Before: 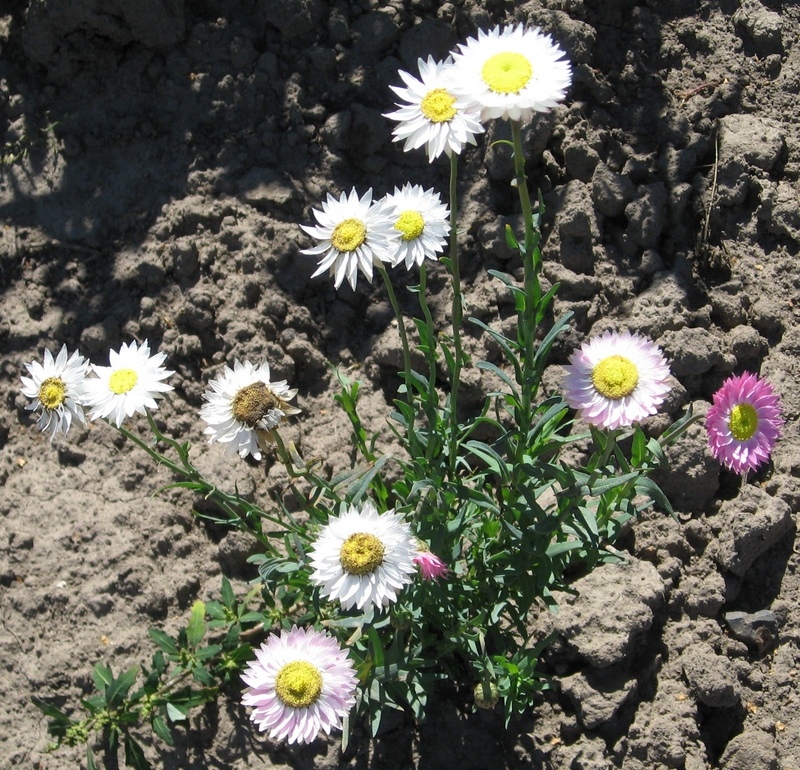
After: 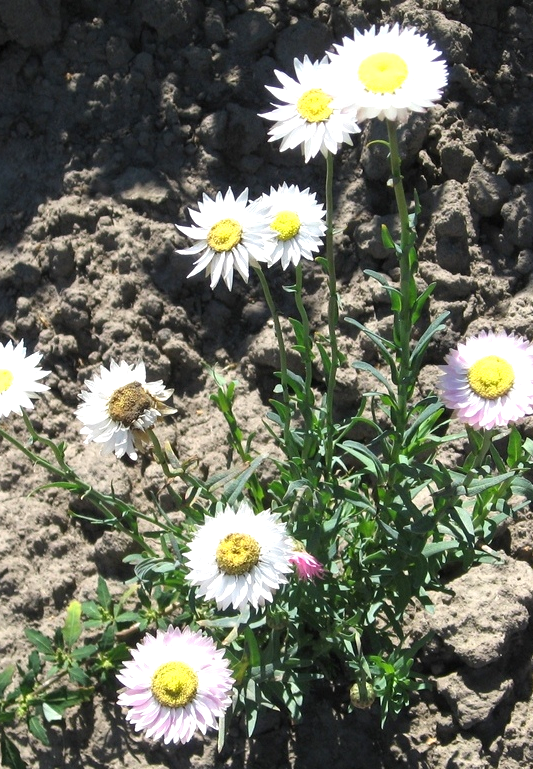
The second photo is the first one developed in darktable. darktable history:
crop and rotate: left 15.567%, right 17.787%
exposure: black level correction 0, exposure 0.498 EV, compensate highlight preservation false
